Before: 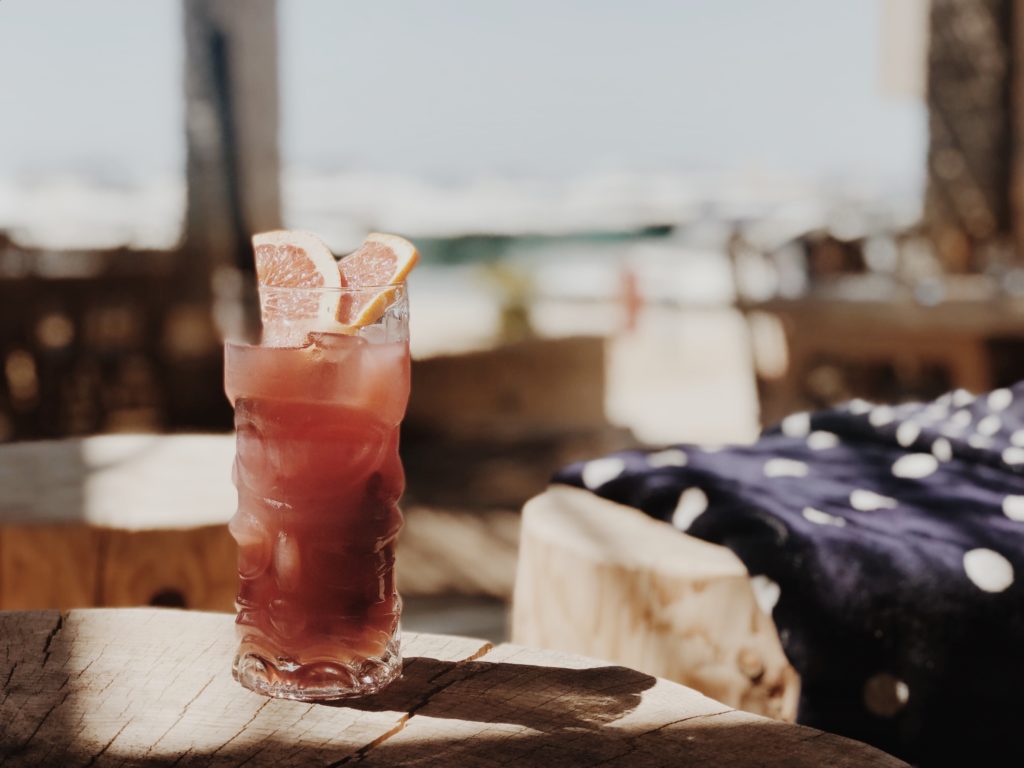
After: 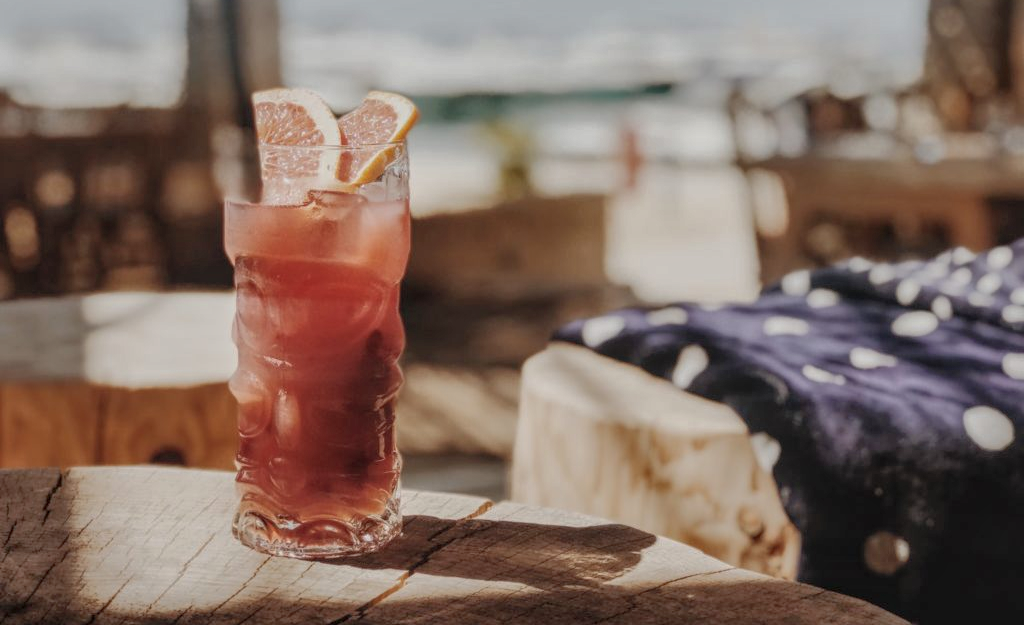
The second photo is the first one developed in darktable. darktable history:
crop and rotate: top 18.507%
shadows and highlights: highlights -60
local contrast: highlights 74%, shadows 55%, detail 176%, midtone range 0.207
